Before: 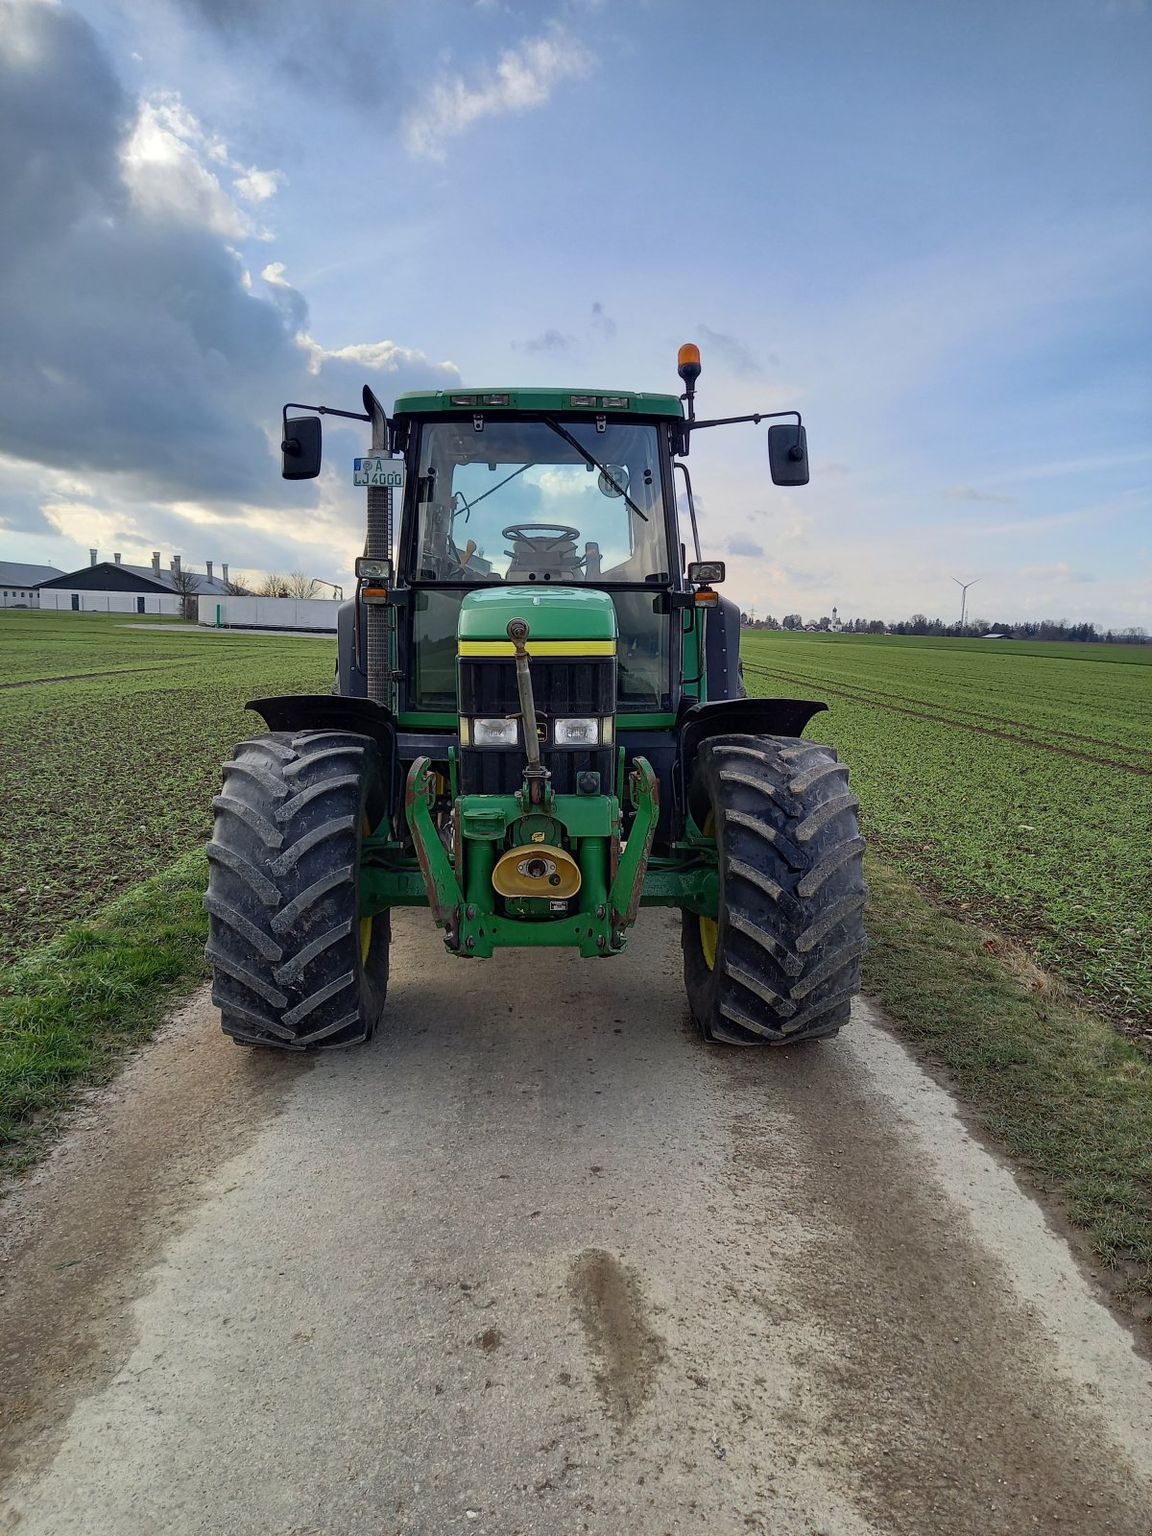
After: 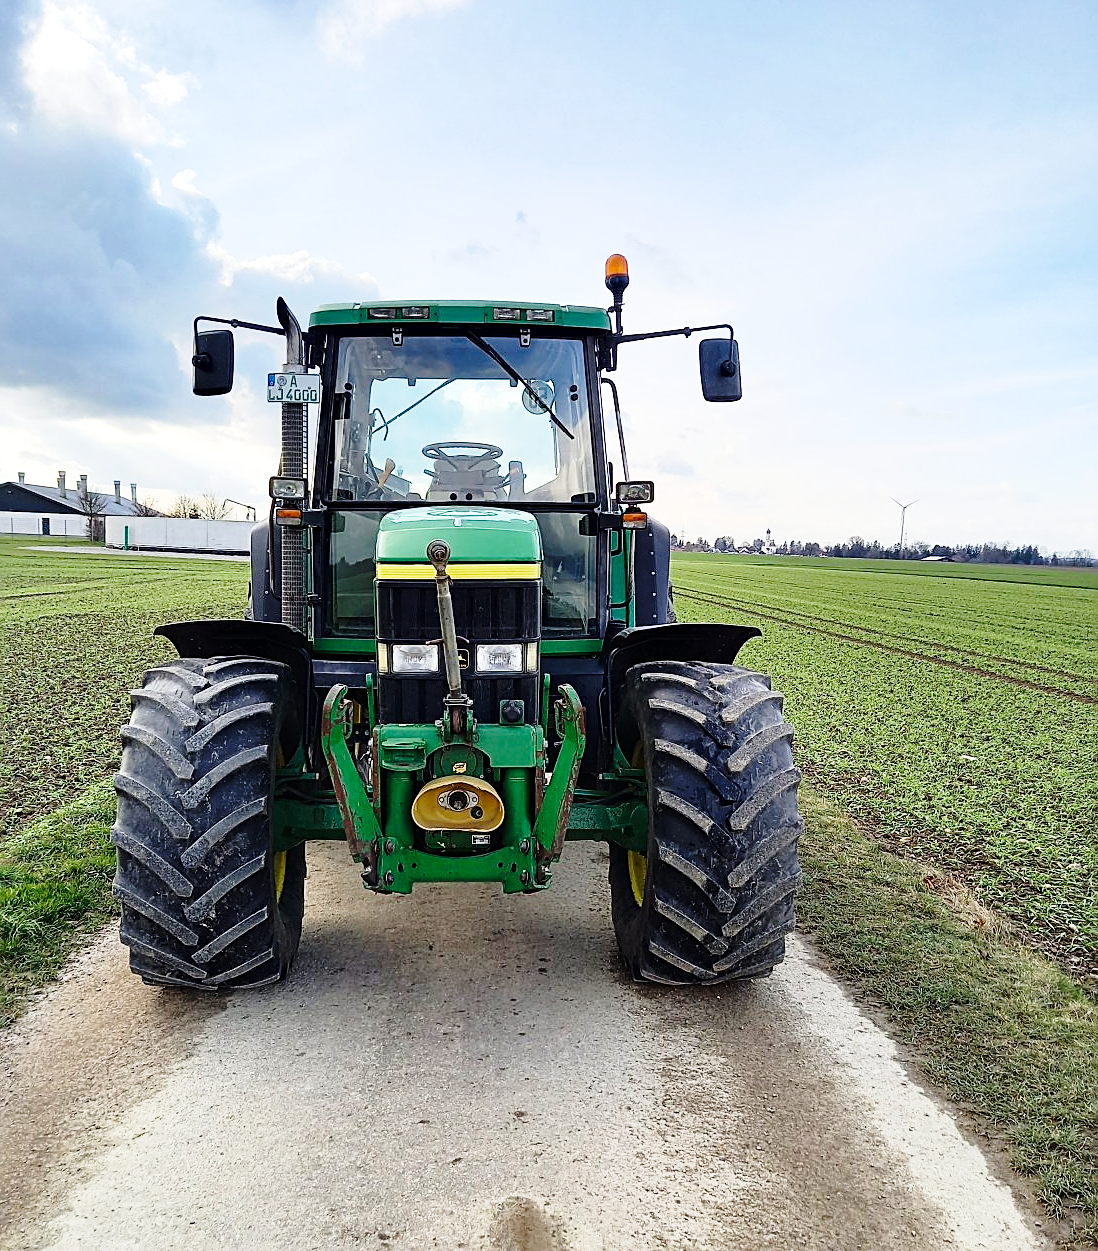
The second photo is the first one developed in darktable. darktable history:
crop: left 8.462%, top 6.532%, bottom 15.218%
sharpen: on, module defaults
exposure: compensate highlight preservation false
base curve: curves: ch0 [(0, 0) (0.028, 0.03) (0.121, 0.232) (0.46, 0.748) (0.859, 0.968) (1, 1)], preserve colors none
tone equalizer: -8 EV -0.391 EV, -7 EV -0.362 EV, -6 EV -0.325 EV, -5 EV -0.197 EV, -3 EV 0.211 EV, -2 EV 0.333 EV, -1 EV 0.376 EV, +0 EV 0.423 EV
